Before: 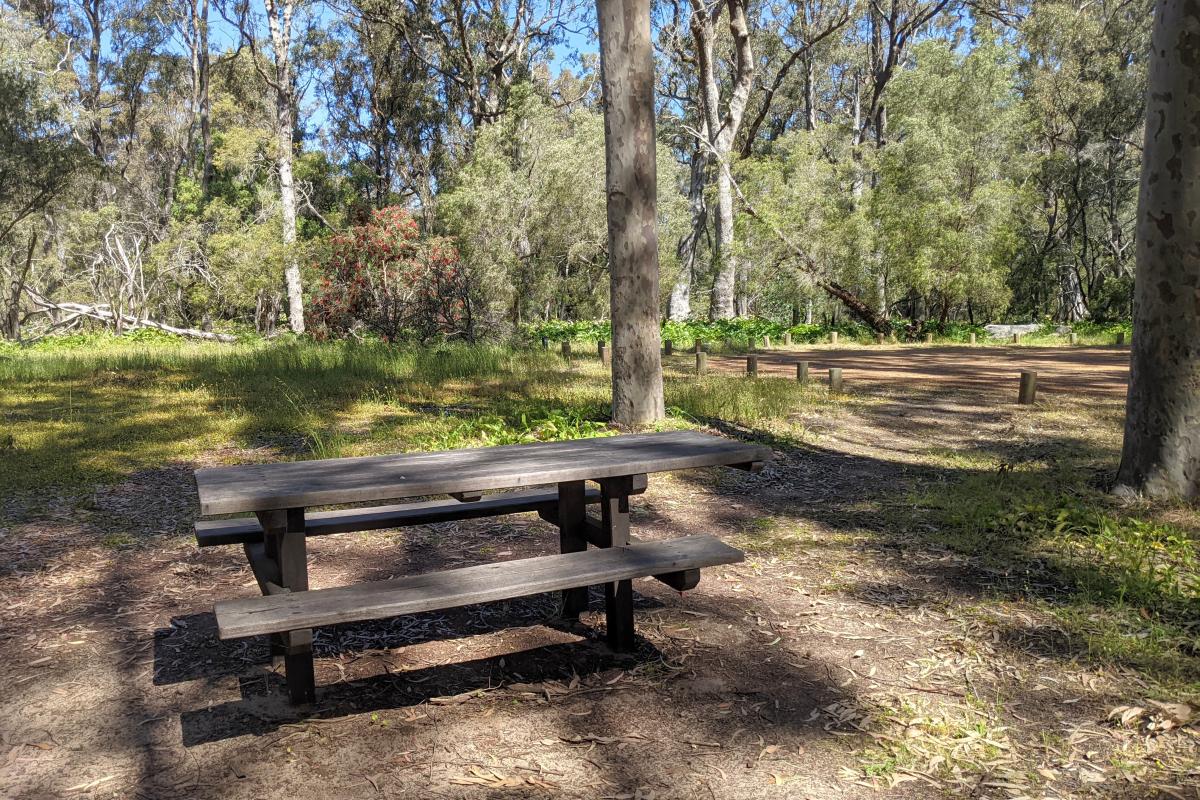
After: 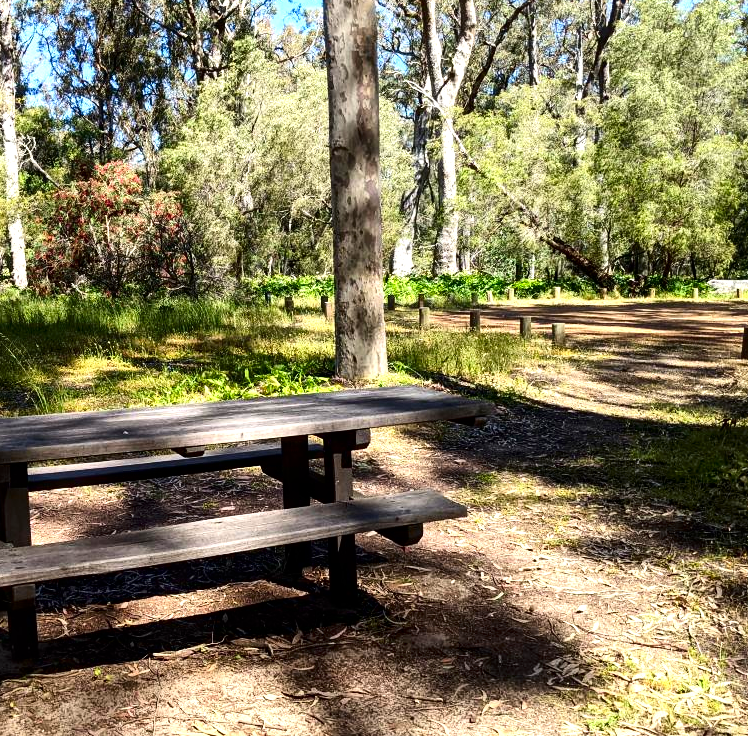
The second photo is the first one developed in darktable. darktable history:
contrast brightness saturation: contrast 0.22, brightness -0.183, saturation 0.241
tone equalizer: -8 EV -0.772 EV, -7 EV -0.7 EV, -6 EV -0.611 EV, -5 EV -0.424 EV, -3 EV 0.368 EV, -2 EV 0.6 EV, -1 EV 0.691 EV, +0 EV 0.737 EV
crop and rotate: left 23.135%, top 5.634%, right 14.496%, bottom 2.363%
